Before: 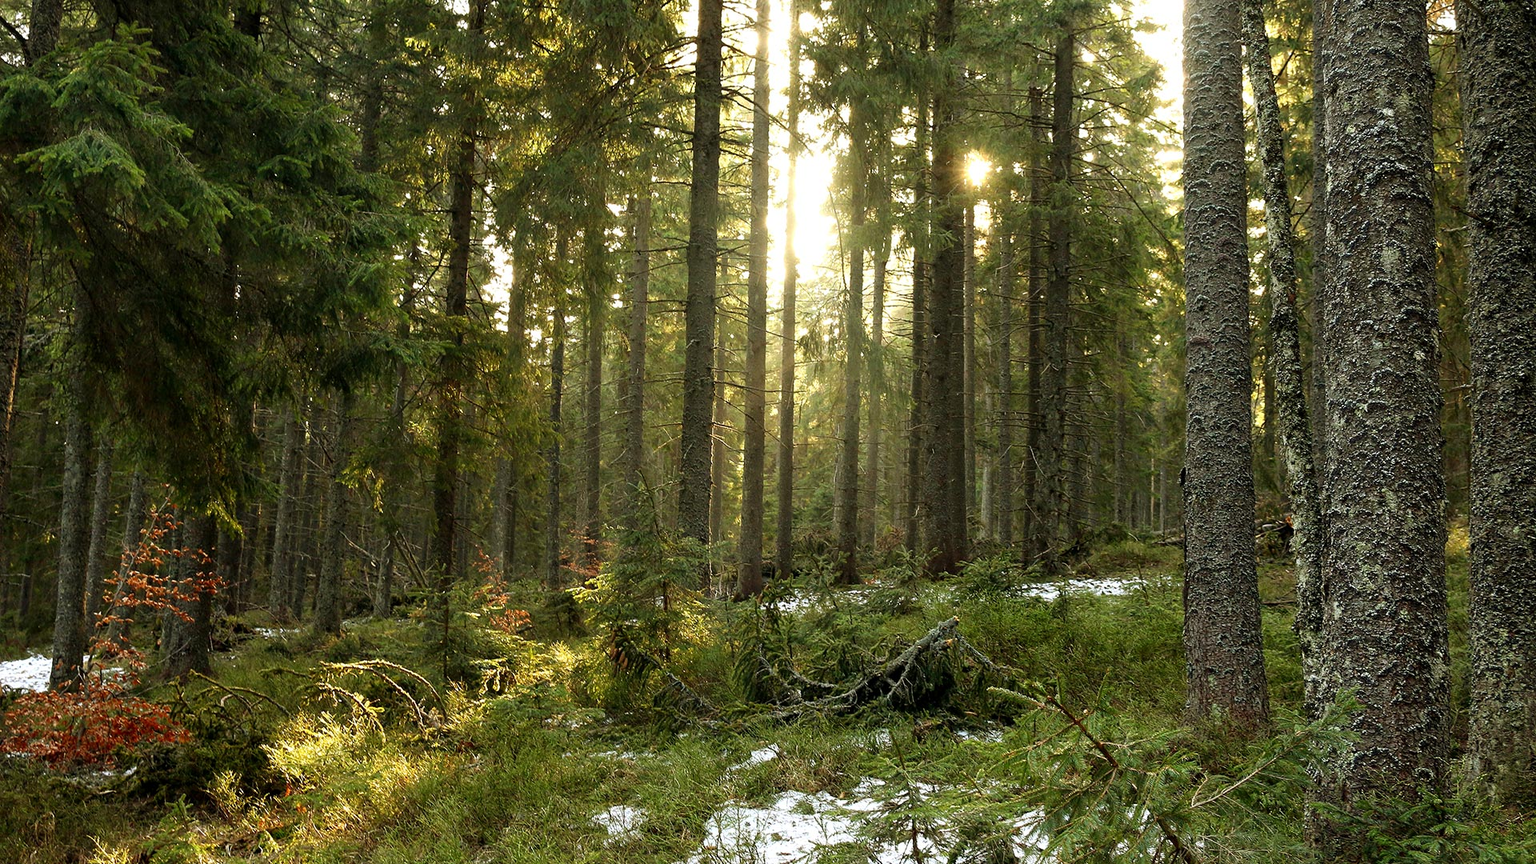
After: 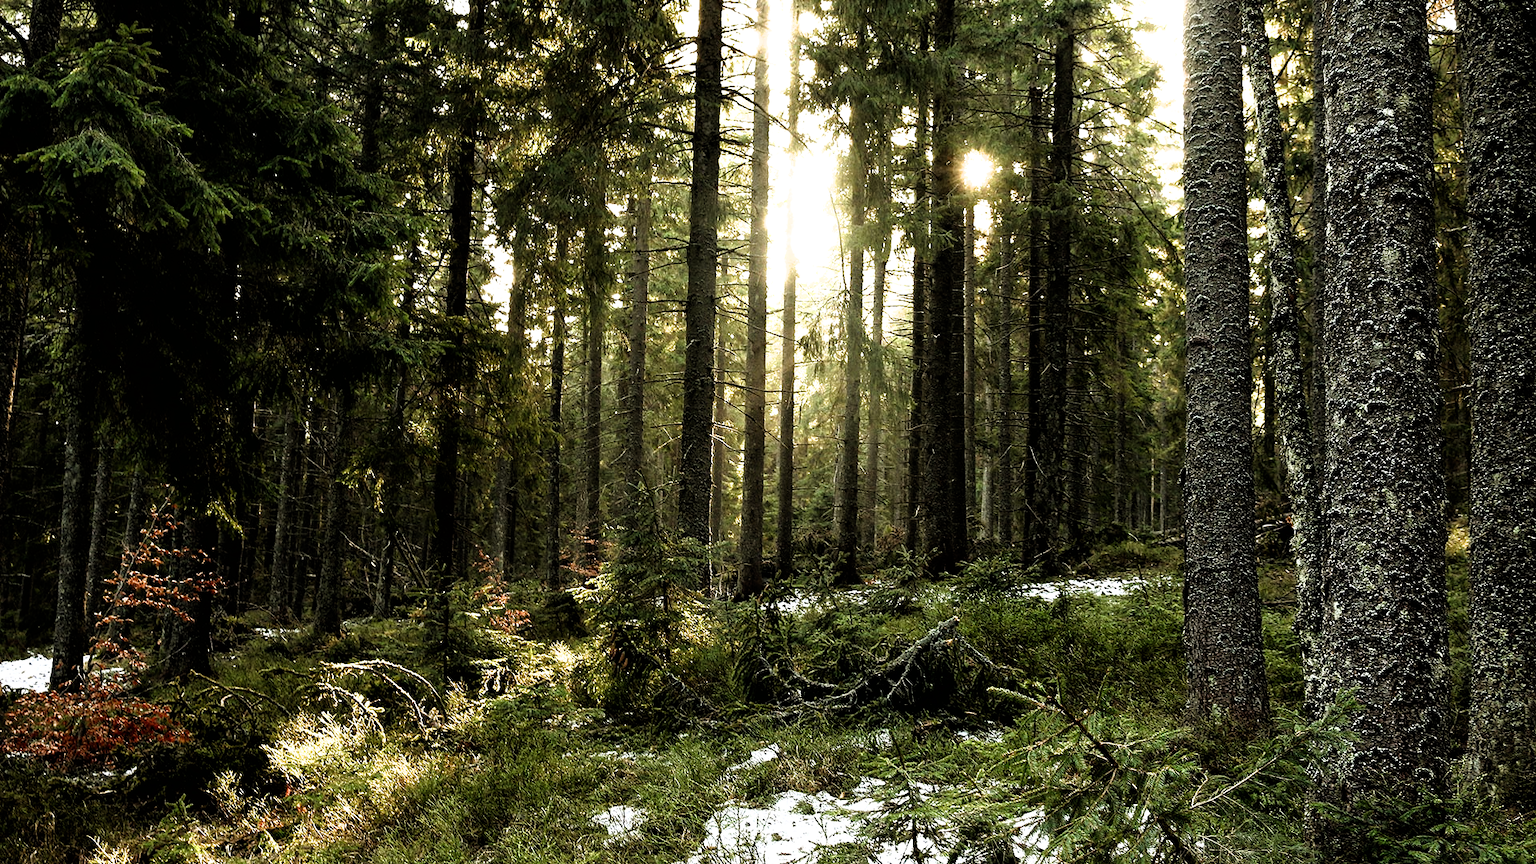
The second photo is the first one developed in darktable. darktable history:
filmic rgb: black relative exposure -8.23 EV, white relative exposure 2.21 EV, hardness 7.16, latitude 85.96%, contrast 1.683, highlights saturation mix -3.38%, shadows ↔ highlights balance -2.93%, iterations of high-quality reconstruction 0
